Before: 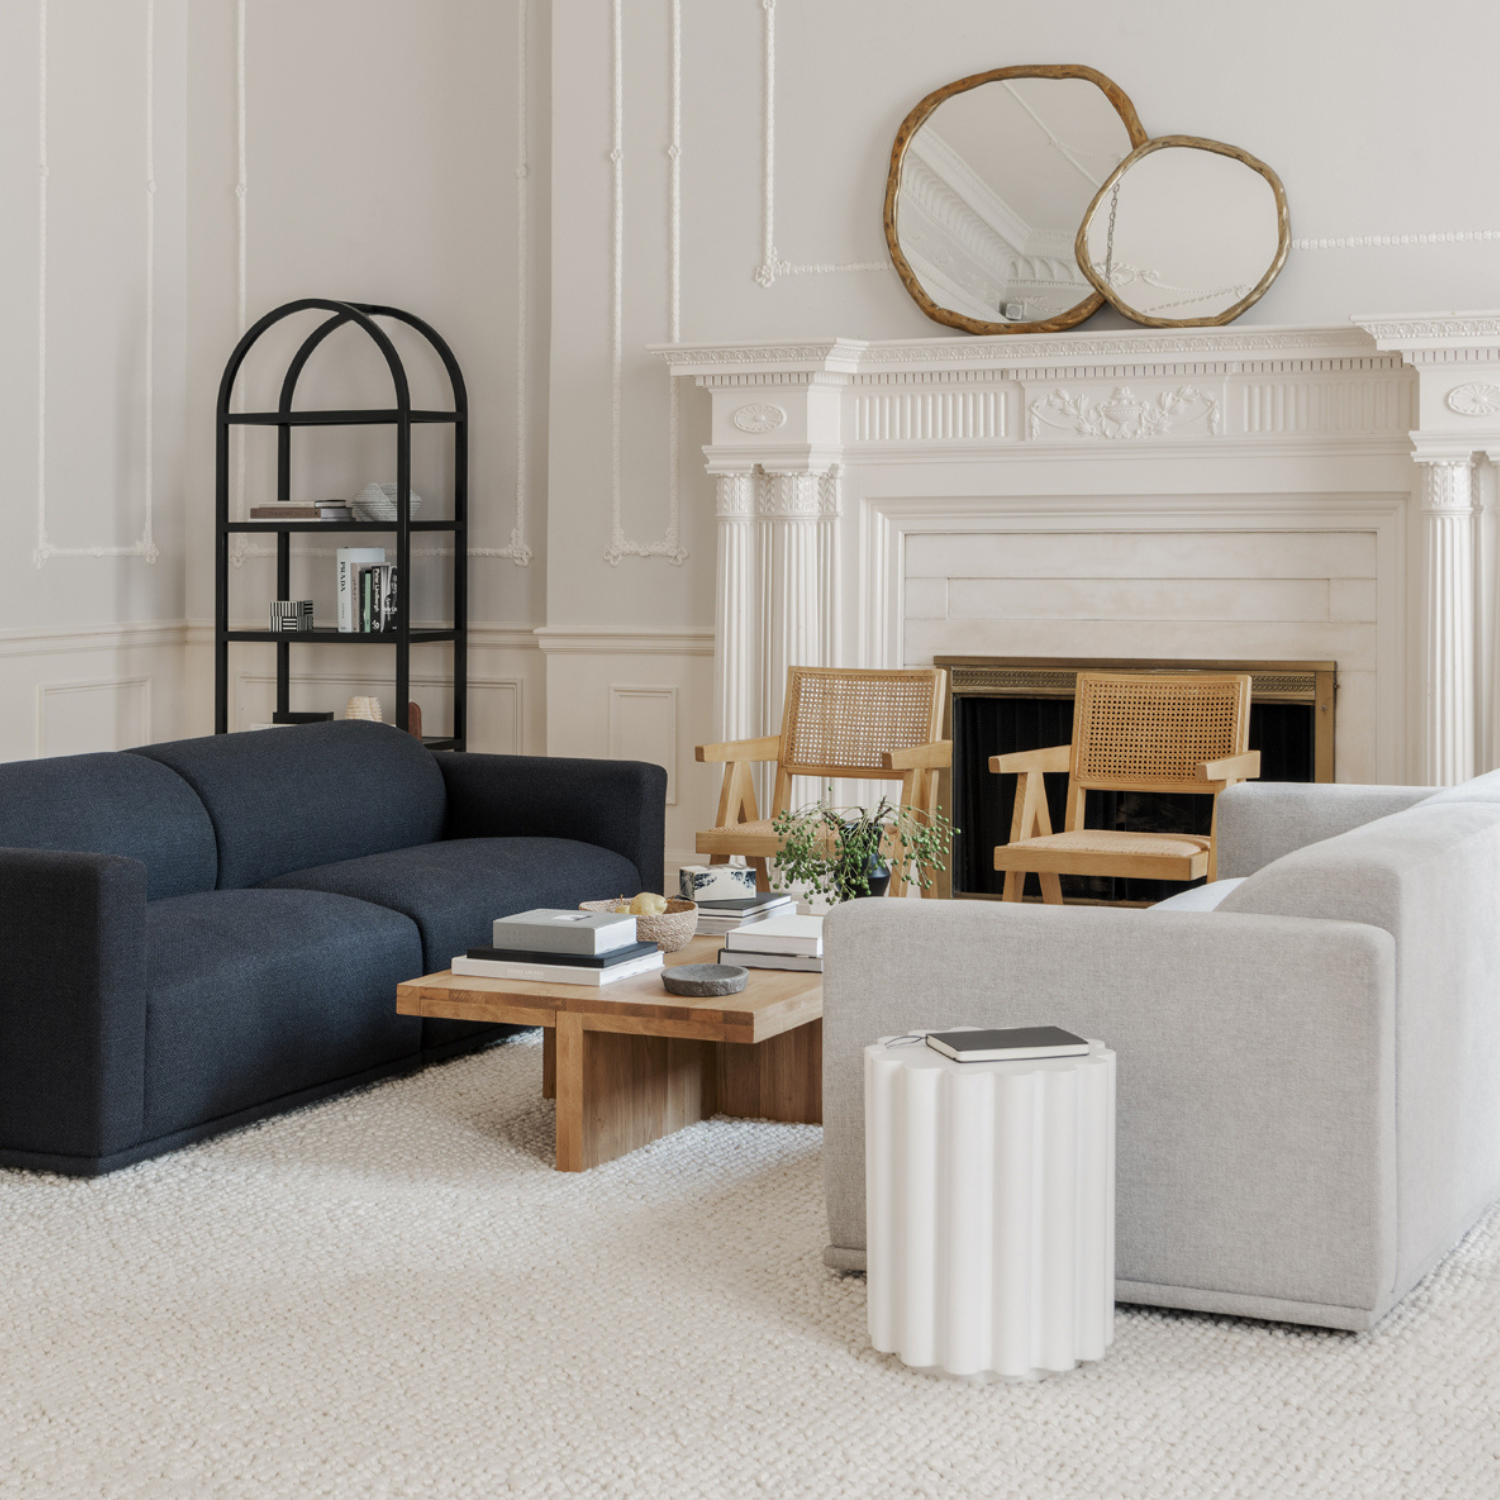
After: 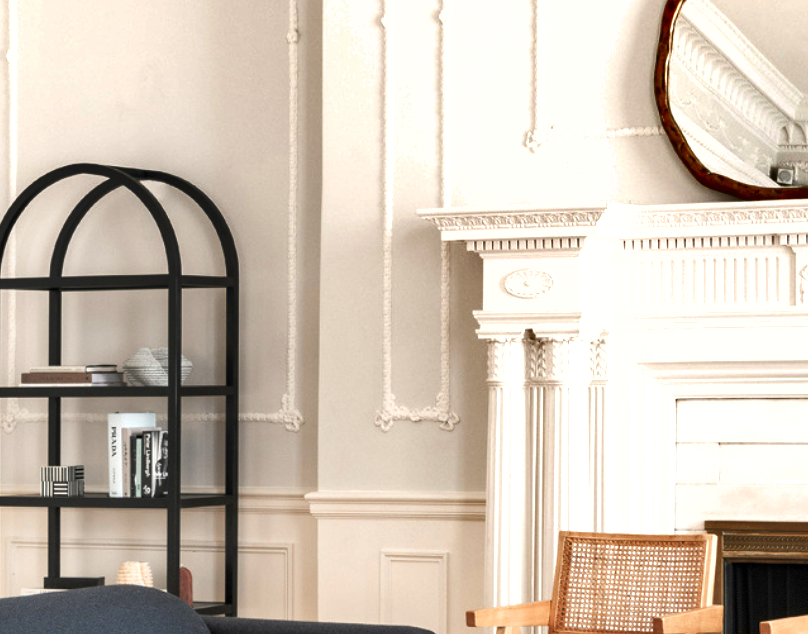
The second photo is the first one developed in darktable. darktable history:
color zones: curves: ch1 [(0.263, 0.53) (0.376, 0.287) (0.487, 0.512) (0.748, 0.547) (1, 0.513)]; ch2 [(0.262, 0.45) (0.751, 0.477)], mix 31.98%
crop: left 15.306%, top 9.065%, right 30.789%, bottom 48.638%
shadows and highlights: radius 118.69, shadows 42.21, highlights -61.56, soften with gaussian
exposure: exposure 1 EV, compensate highlight preservation false
